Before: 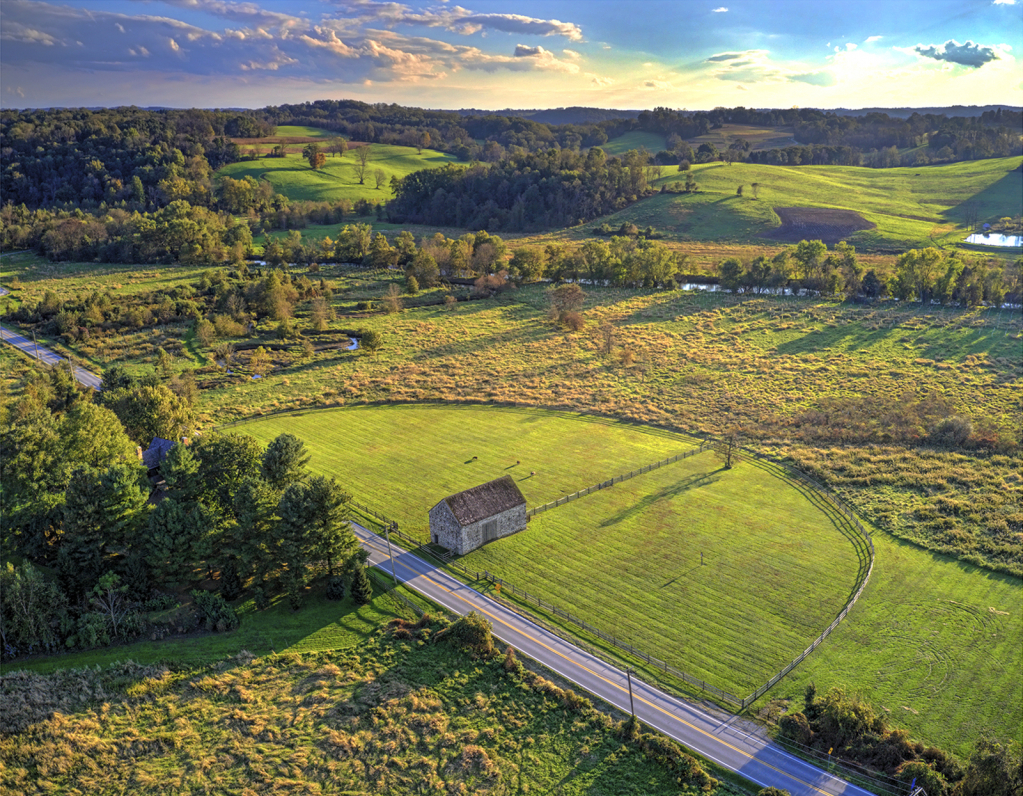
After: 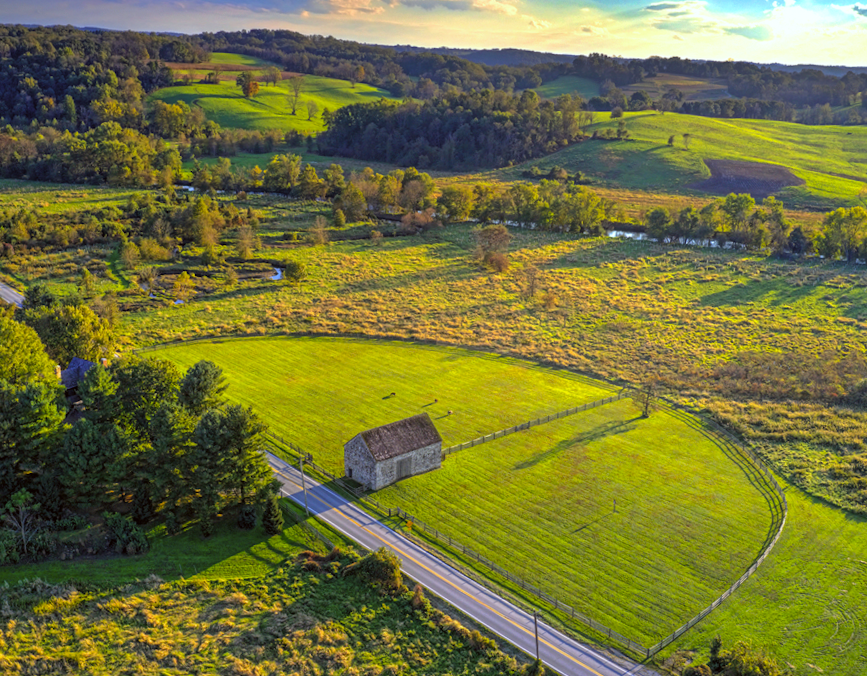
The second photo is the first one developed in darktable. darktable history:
crop and rotate: angle -2.89°, left 5.08%, top 5.215%, right 4.773%, bottom 4.39%
color balance rgb: power › hue 62.26°, perceptual saturation grading › global saturation 25.819%
color correction: highlights a* -2.88, highlights b* -2.59, shadows a* 2.07, shadows b* 2.91
